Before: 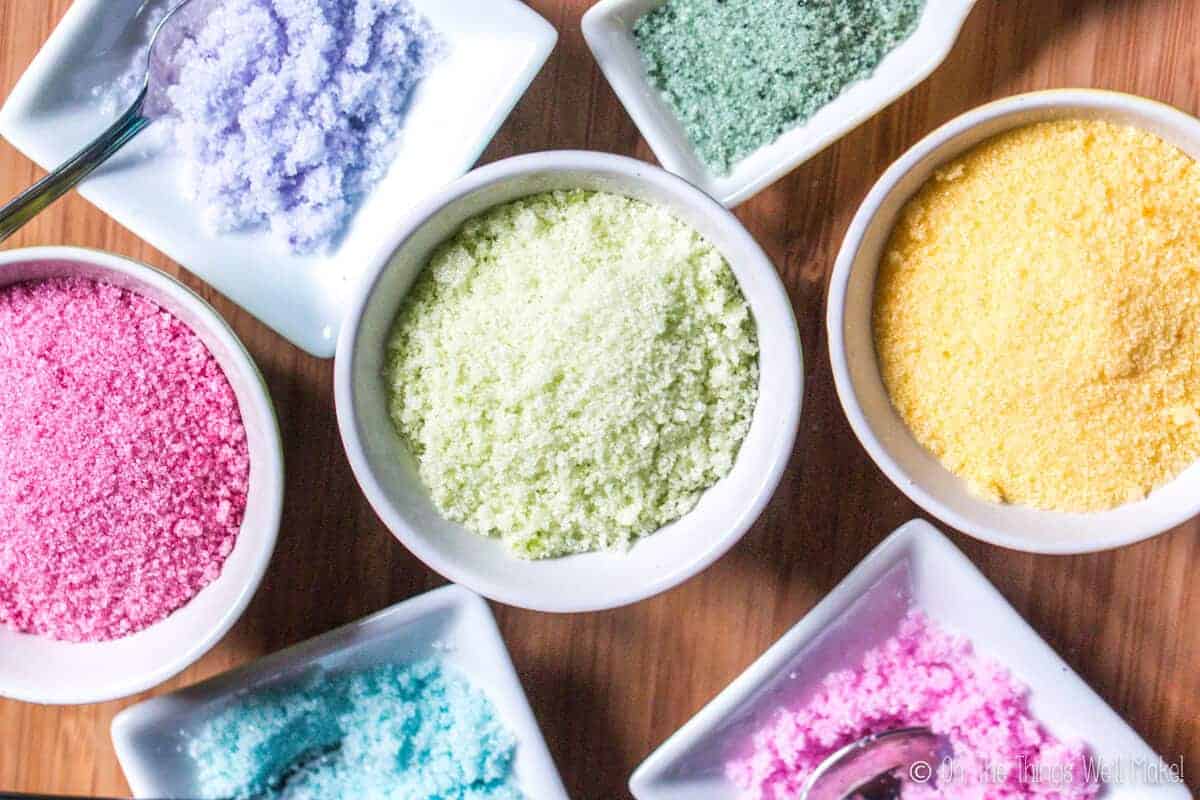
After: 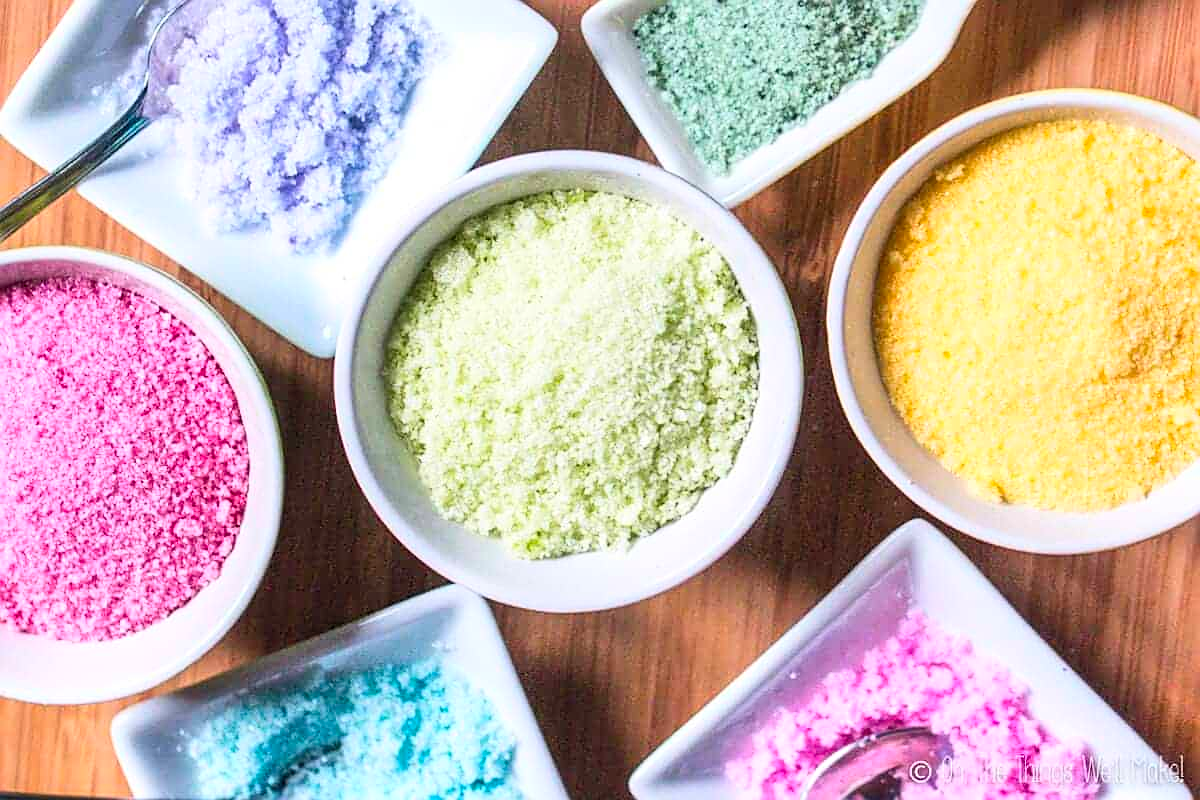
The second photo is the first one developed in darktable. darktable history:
shadows and highlights: shadows 25.39, highlights -26.49
contrast brightness saturation: contrast 0.202, brightness 0.163, saturation 0.229
sharpen: on, module defaults
